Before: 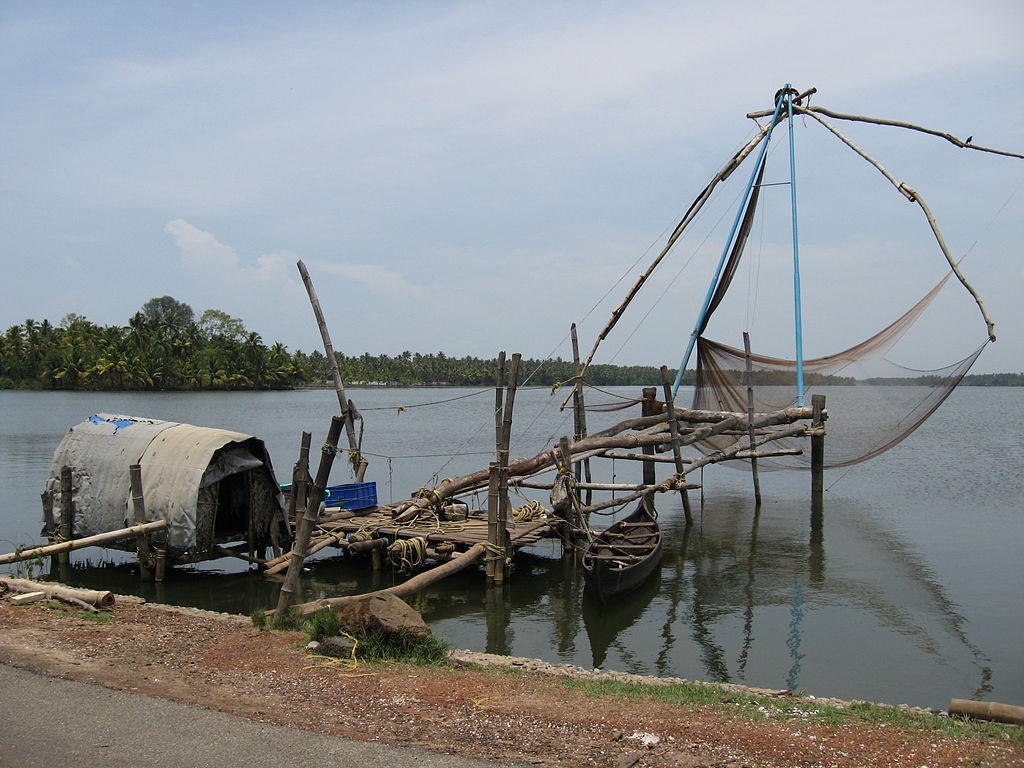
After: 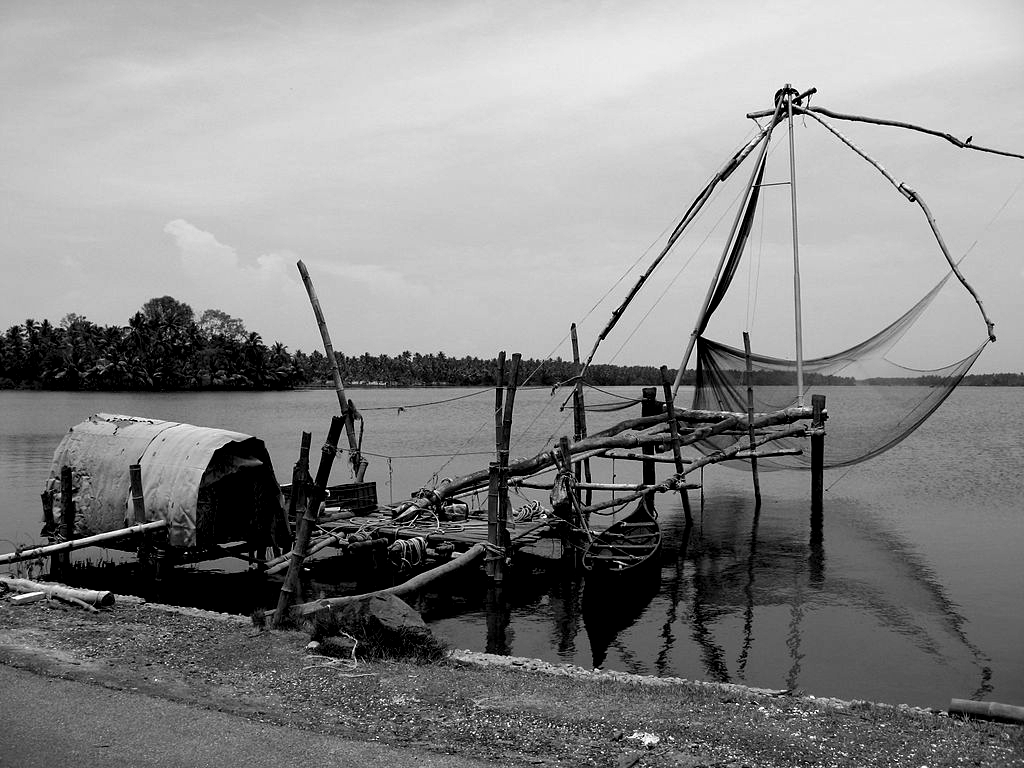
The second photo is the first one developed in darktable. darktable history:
monochrome: on, module defaults
levels: levels [0.182, 0.542, 0.902]
